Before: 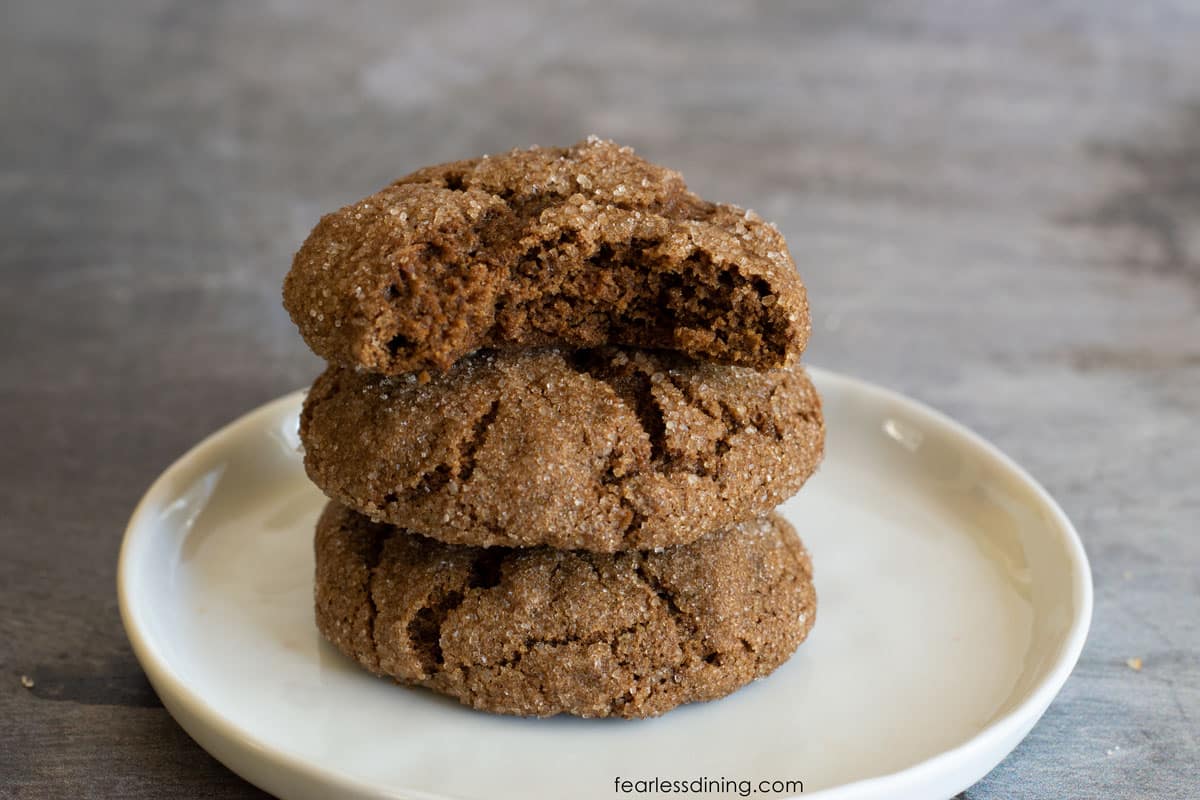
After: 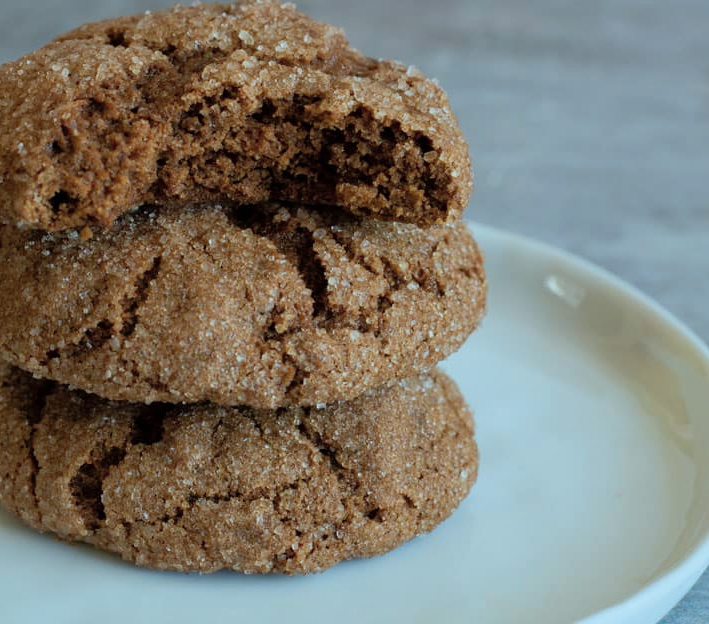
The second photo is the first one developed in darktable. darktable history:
filmic rgb: black relative exposure -11.3 EV, white relative exposure 3.23 EV, hardness 6.76, iterations of high-quality reconstruction 0
crop and rotate: left 28.182%, top 18.1%, right 12.676%, bottom 3.778%
color correction: highlights a* -11.77, highlights b* -14.81
shadows and highlights: on, module defaults
